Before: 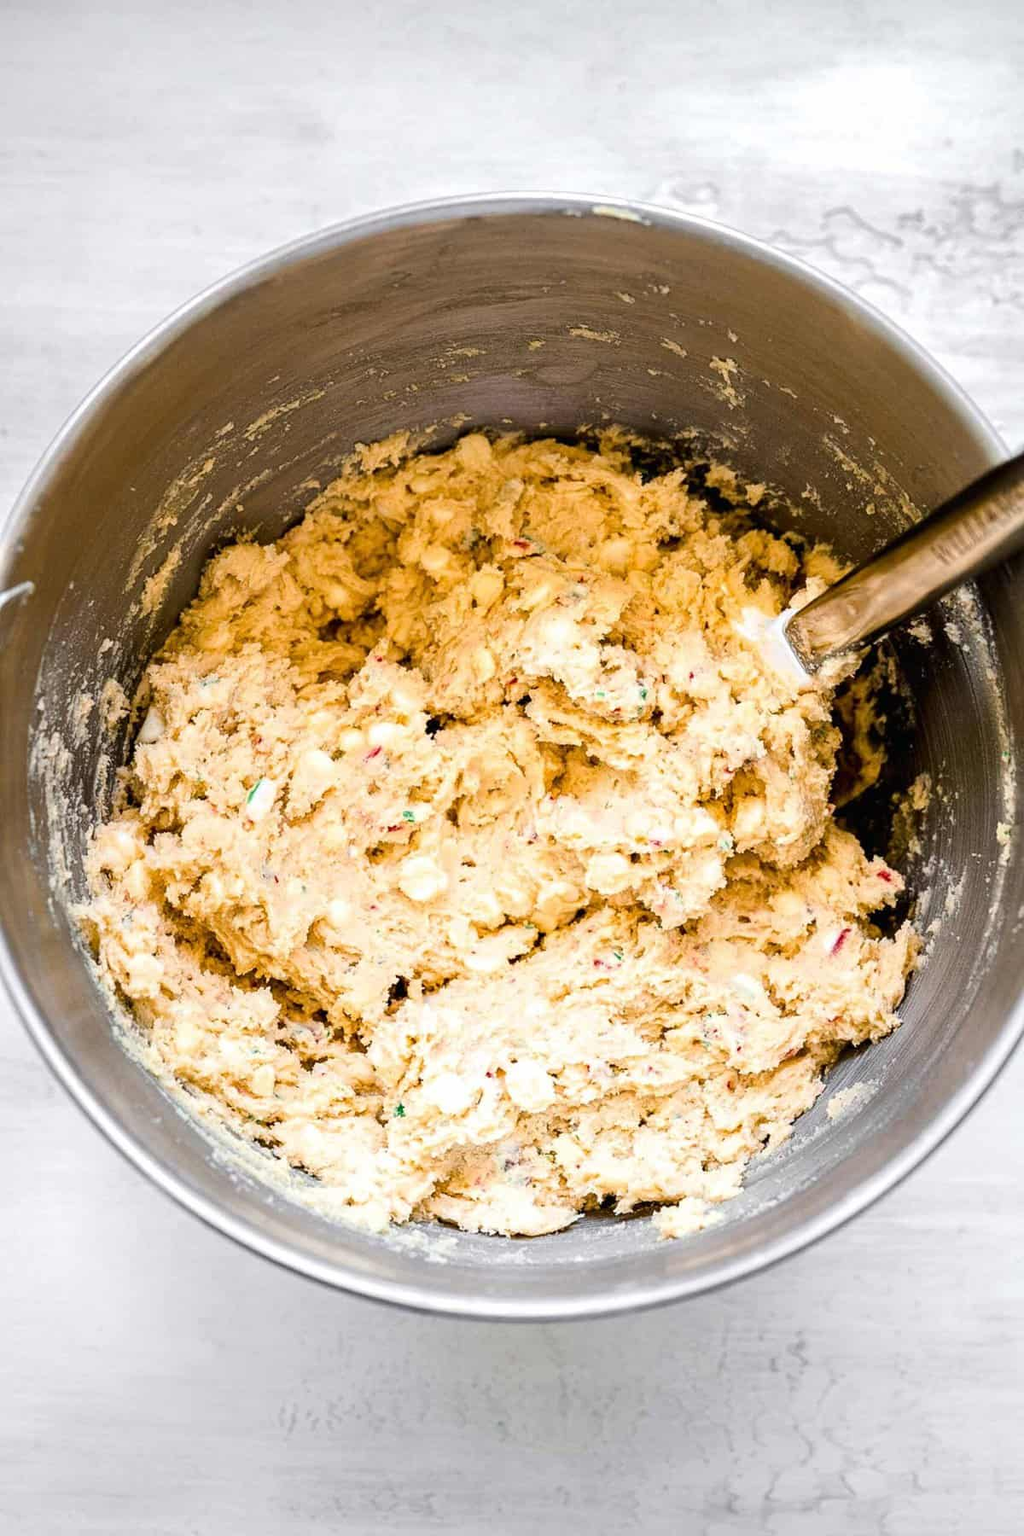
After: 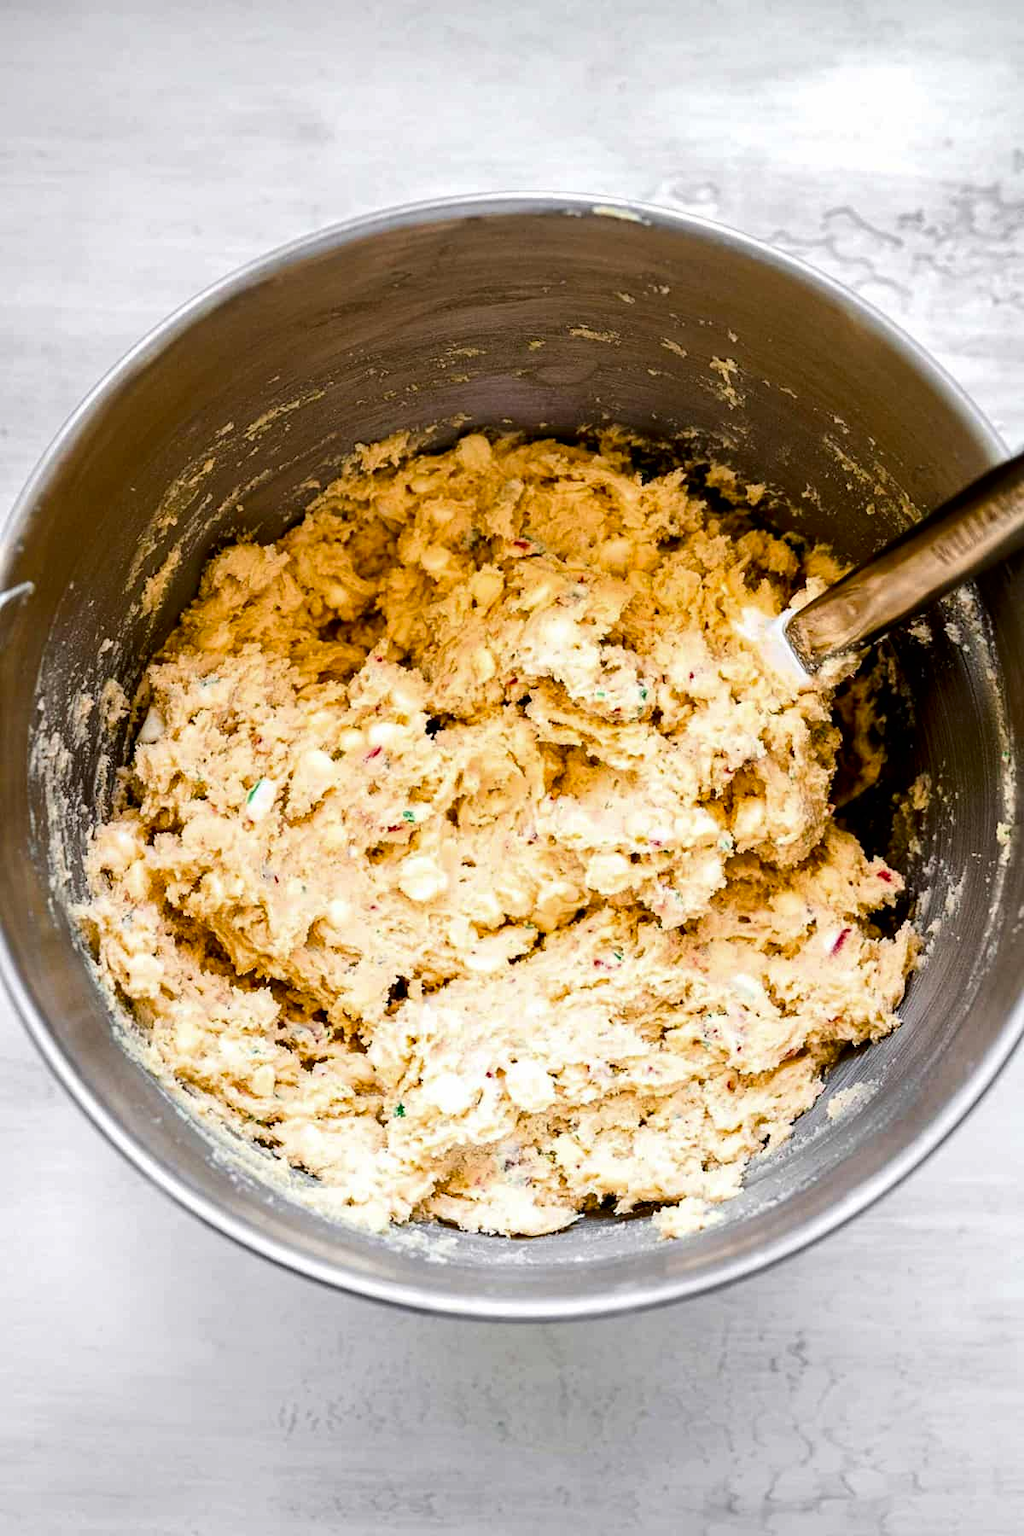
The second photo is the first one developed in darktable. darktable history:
tone equalizer: -8 EV -0.56 EV, edges refinement/feathering 500, mask exposure compensation -1.57 EV, preserve details no
contrast brightness saturation: contrast 0.068, brightness -0.141, saturation 0.109
